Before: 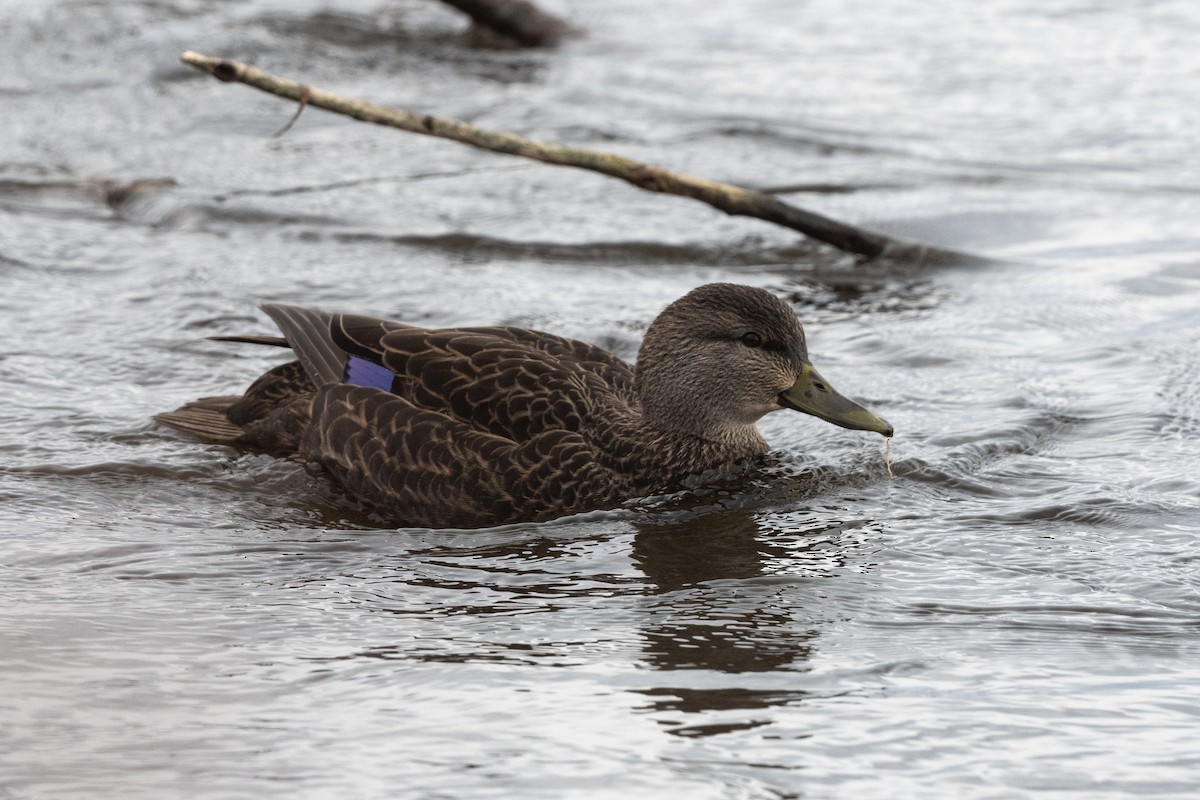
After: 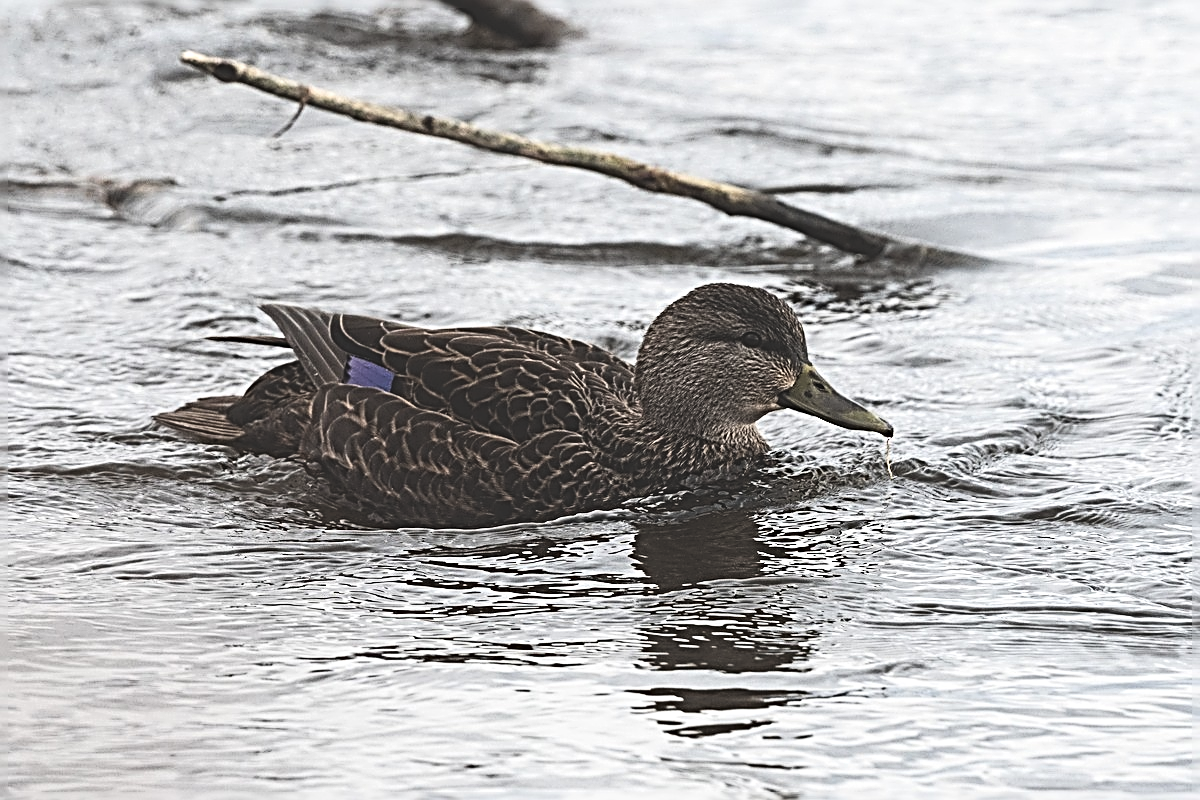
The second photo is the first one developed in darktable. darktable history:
sharpen: radius 3.196, amount 1.727
exposure: black level correction -0.042, exposure 0.062 EV, compensate highlight preservation false
contrast brightness saturation: contrast 0.219
tone equalizer: -7 EV 0.133 EV, edges refinement/feathering 500, mask exposure compensation -1.57 EV, preserve details no
